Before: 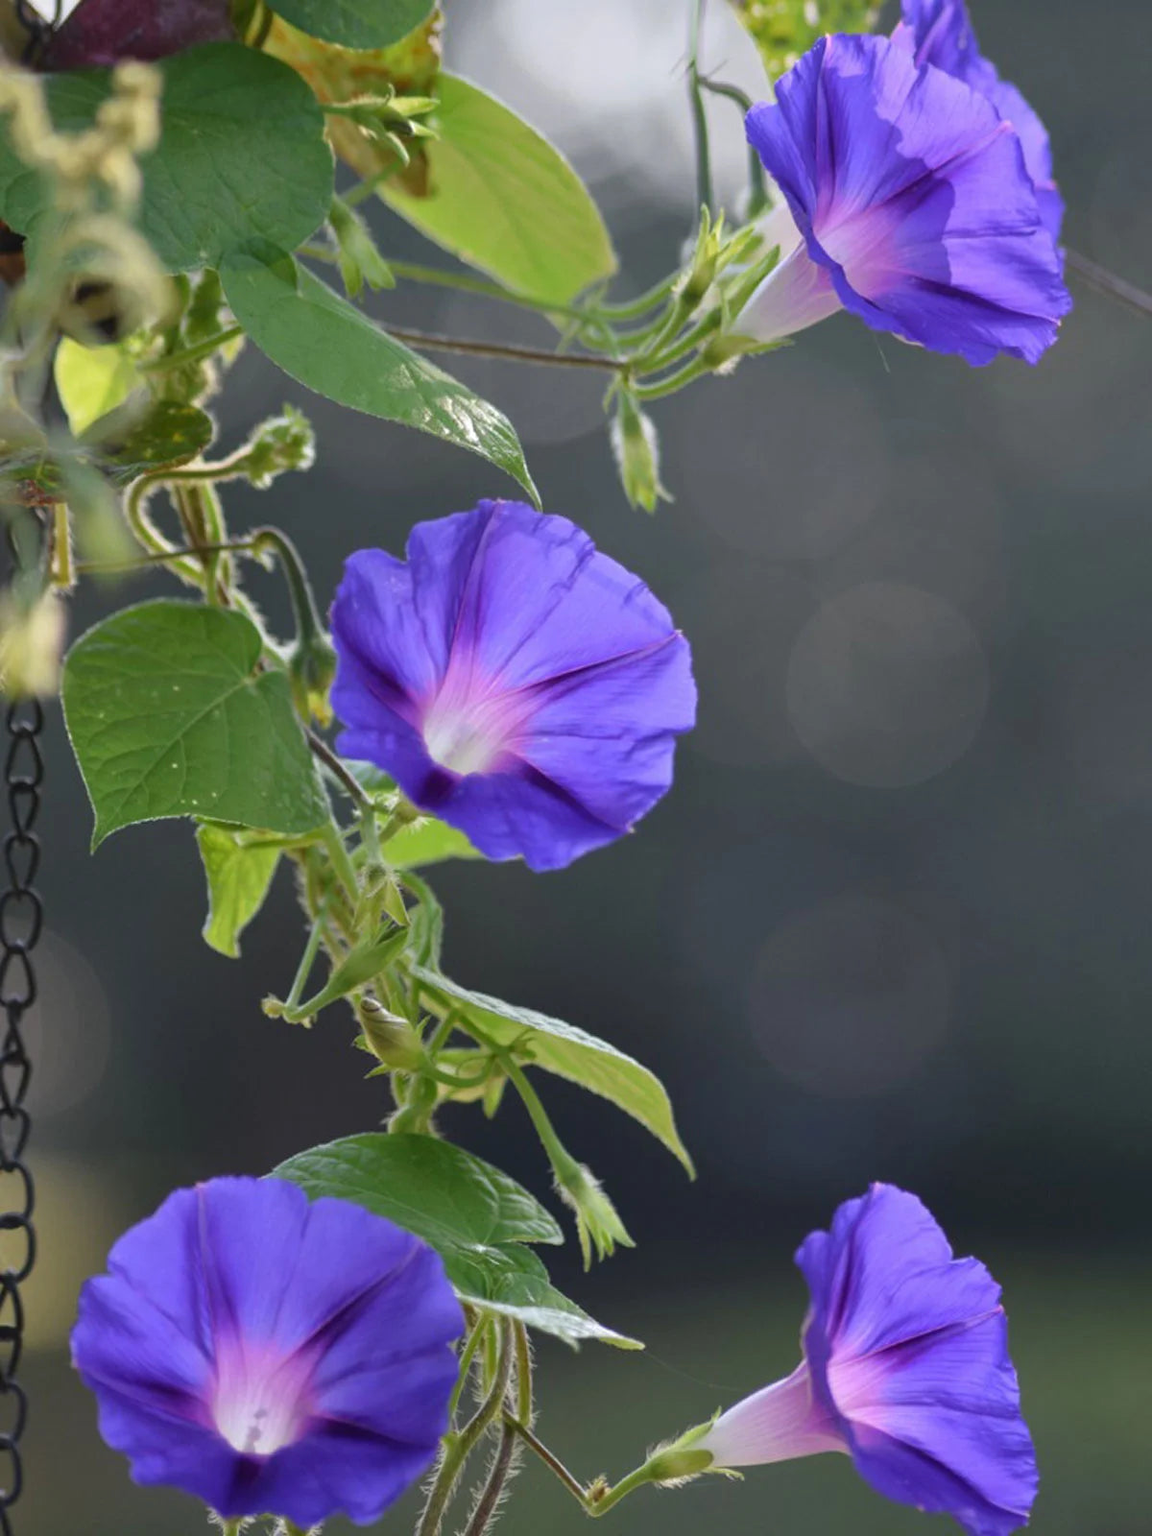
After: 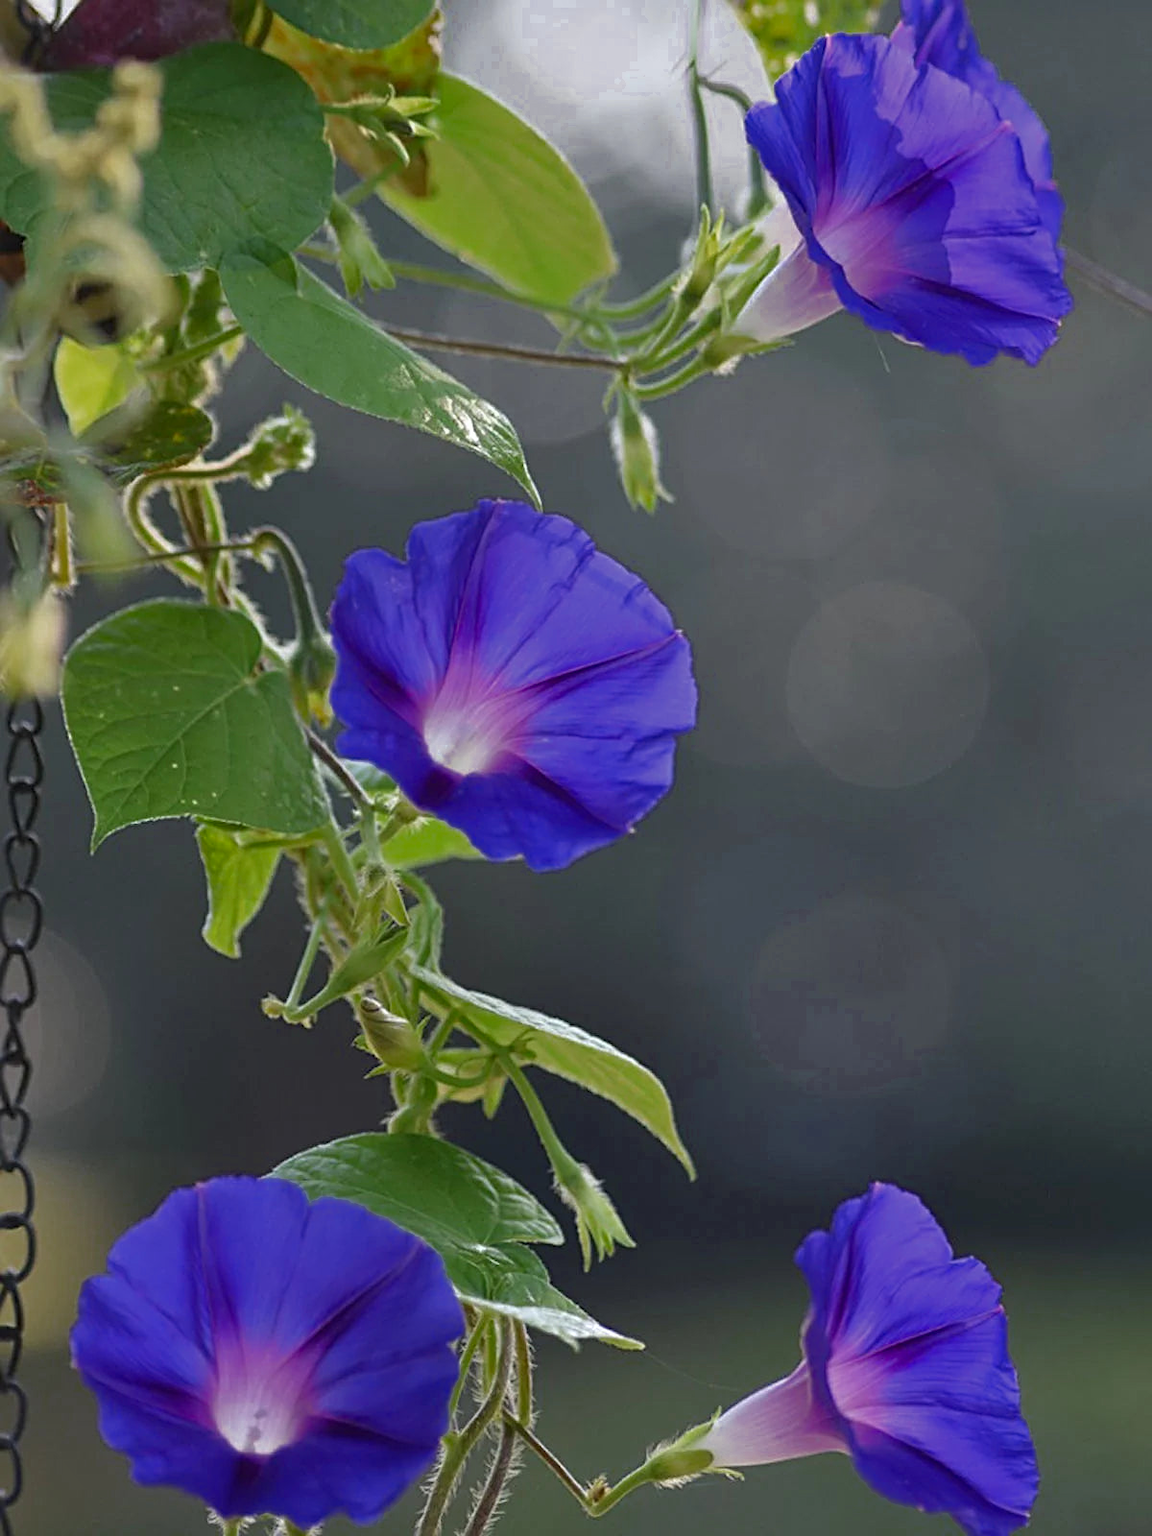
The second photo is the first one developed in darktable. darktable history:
color zones: curves: ch0 [(0.27, 0.396) (0.563, 0.504) (0.75, 0.5) (0.787, 0.307)]
sharpen: radius 2.531, amount 0.628
shadows and highlights: radius 125.46, shadows 30.51, highlights -30.51, low approximation 0.01, soften with gaussian
